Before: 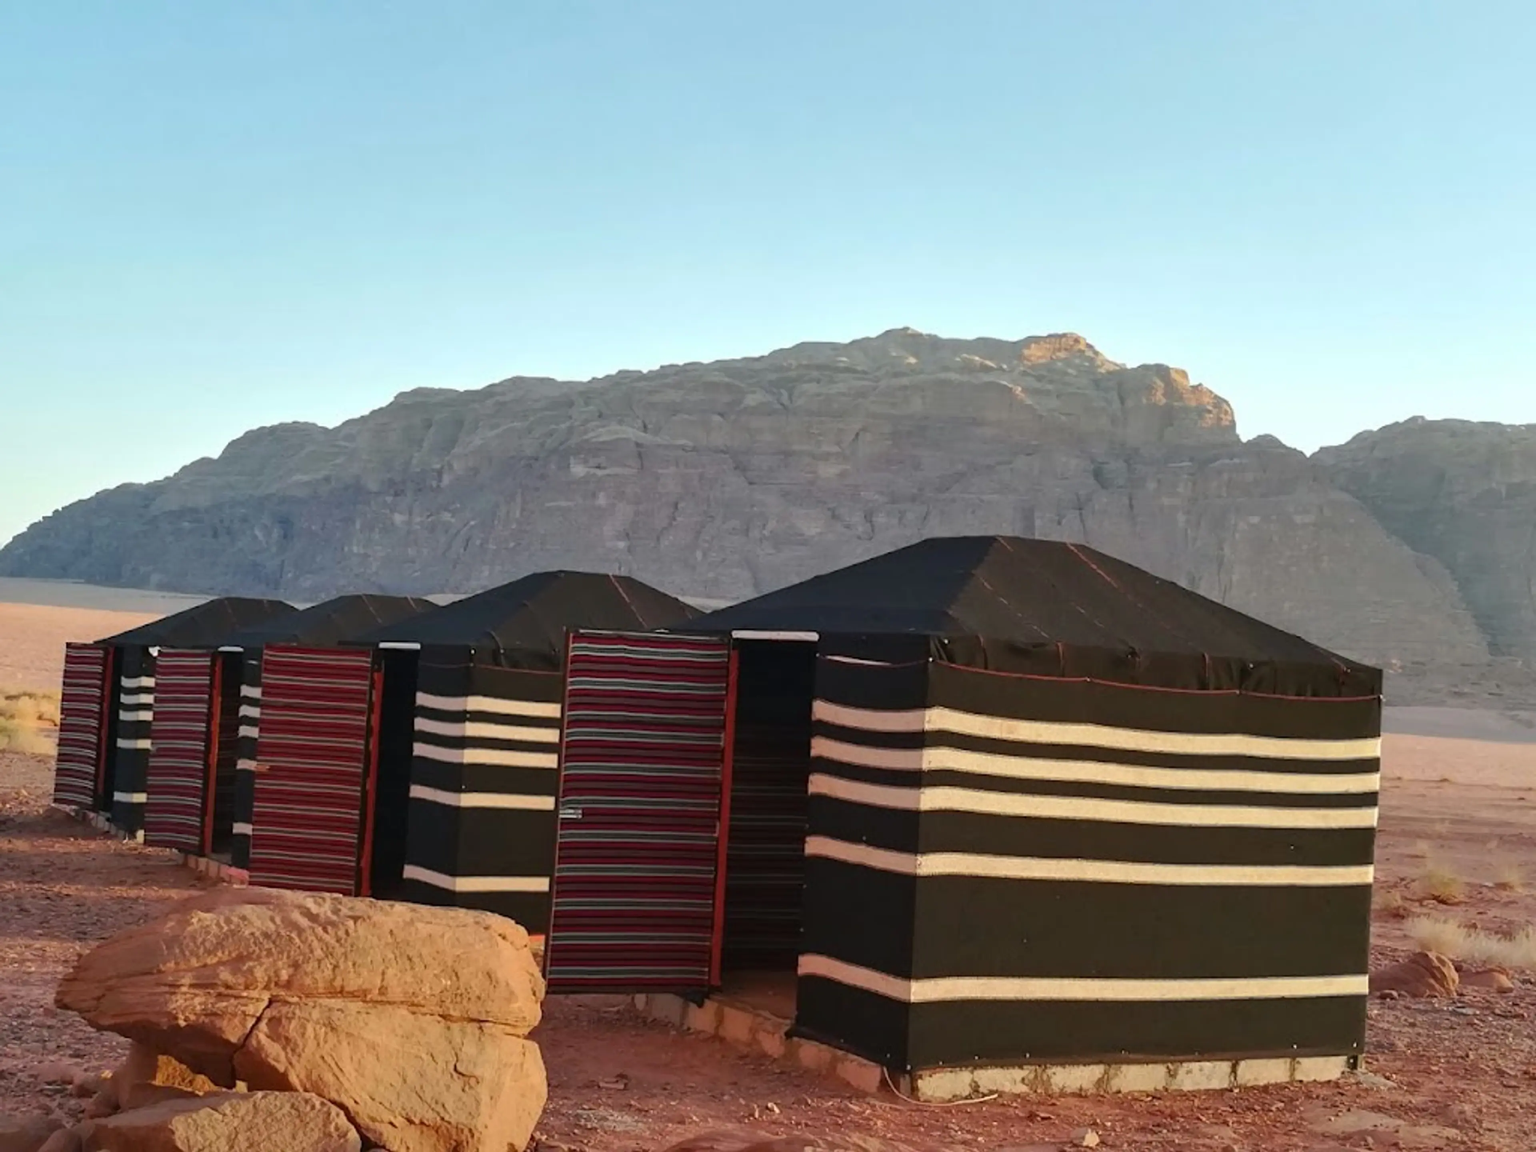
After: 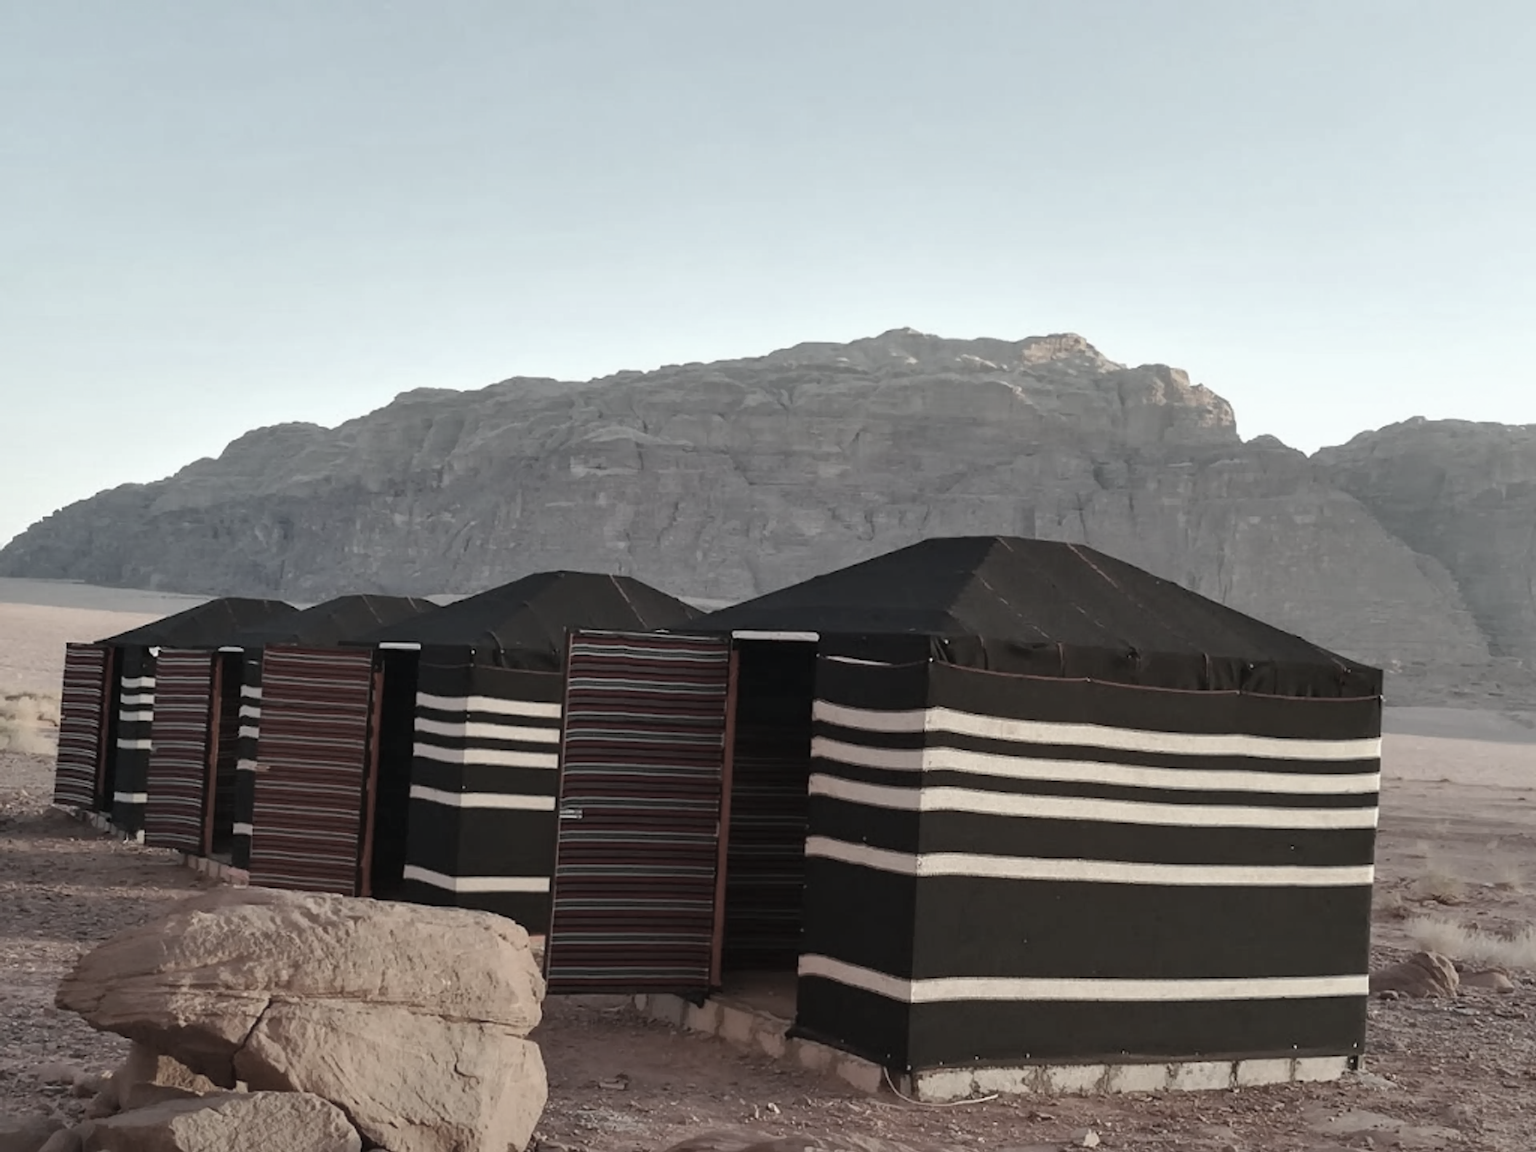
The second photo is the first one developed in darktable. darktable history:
color zones: curves: ch1 [(0, 0.153) (0.143, 0.15) (0.286, 0.151) (0.429, 0.152) (0.571, 0.152) (0.714, 0.151) (0.857, 0.151) (1, 0.153)]
